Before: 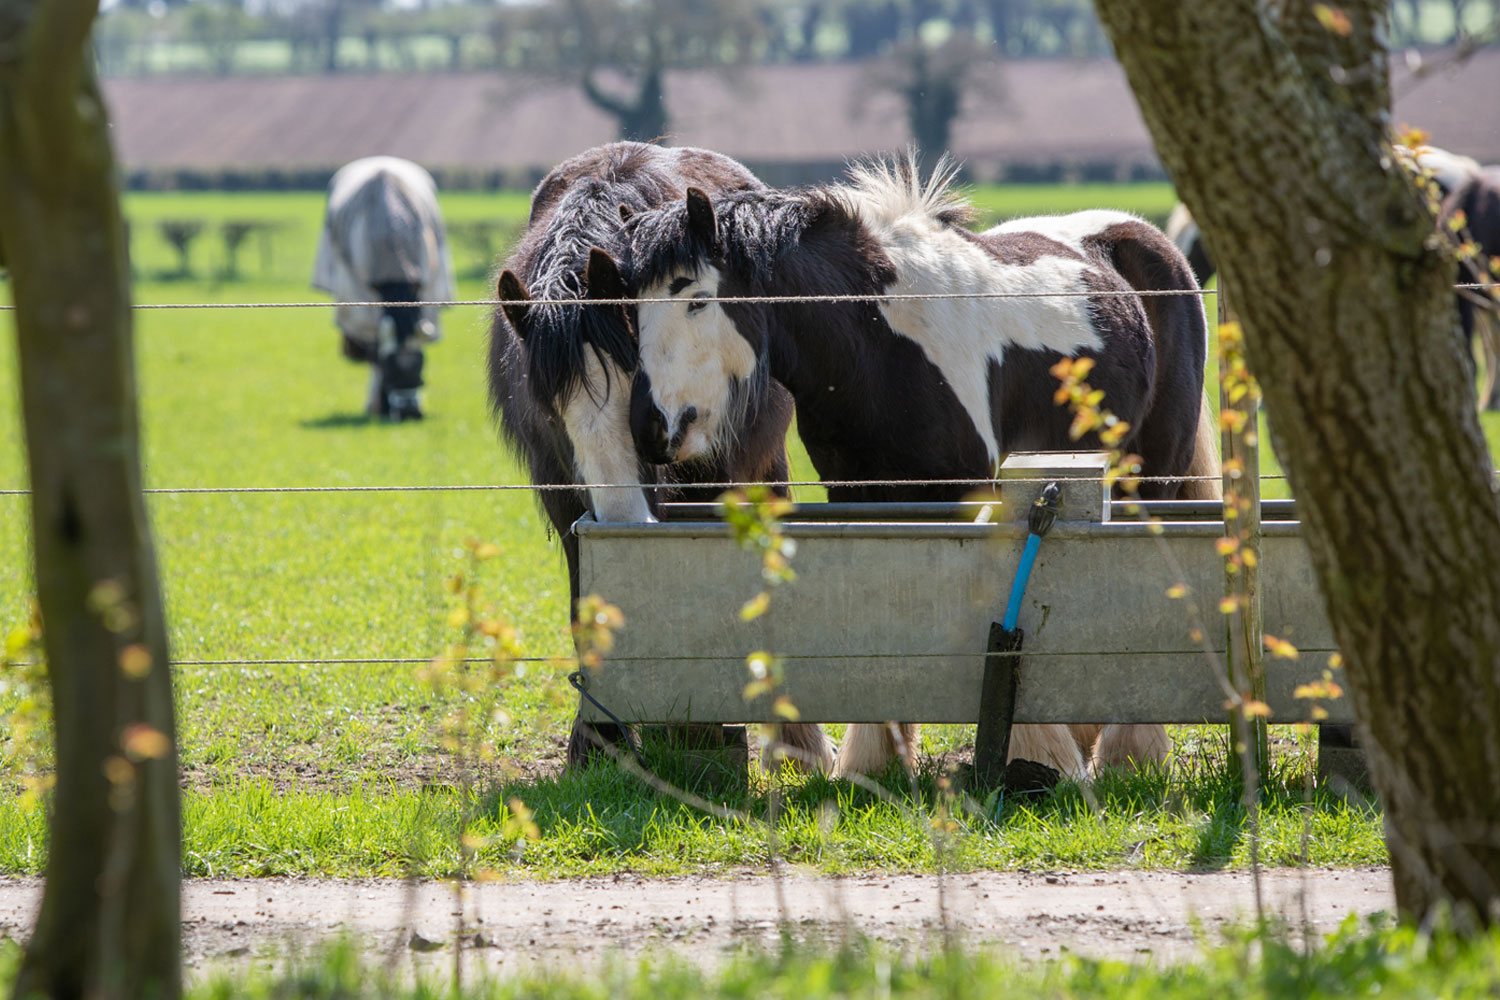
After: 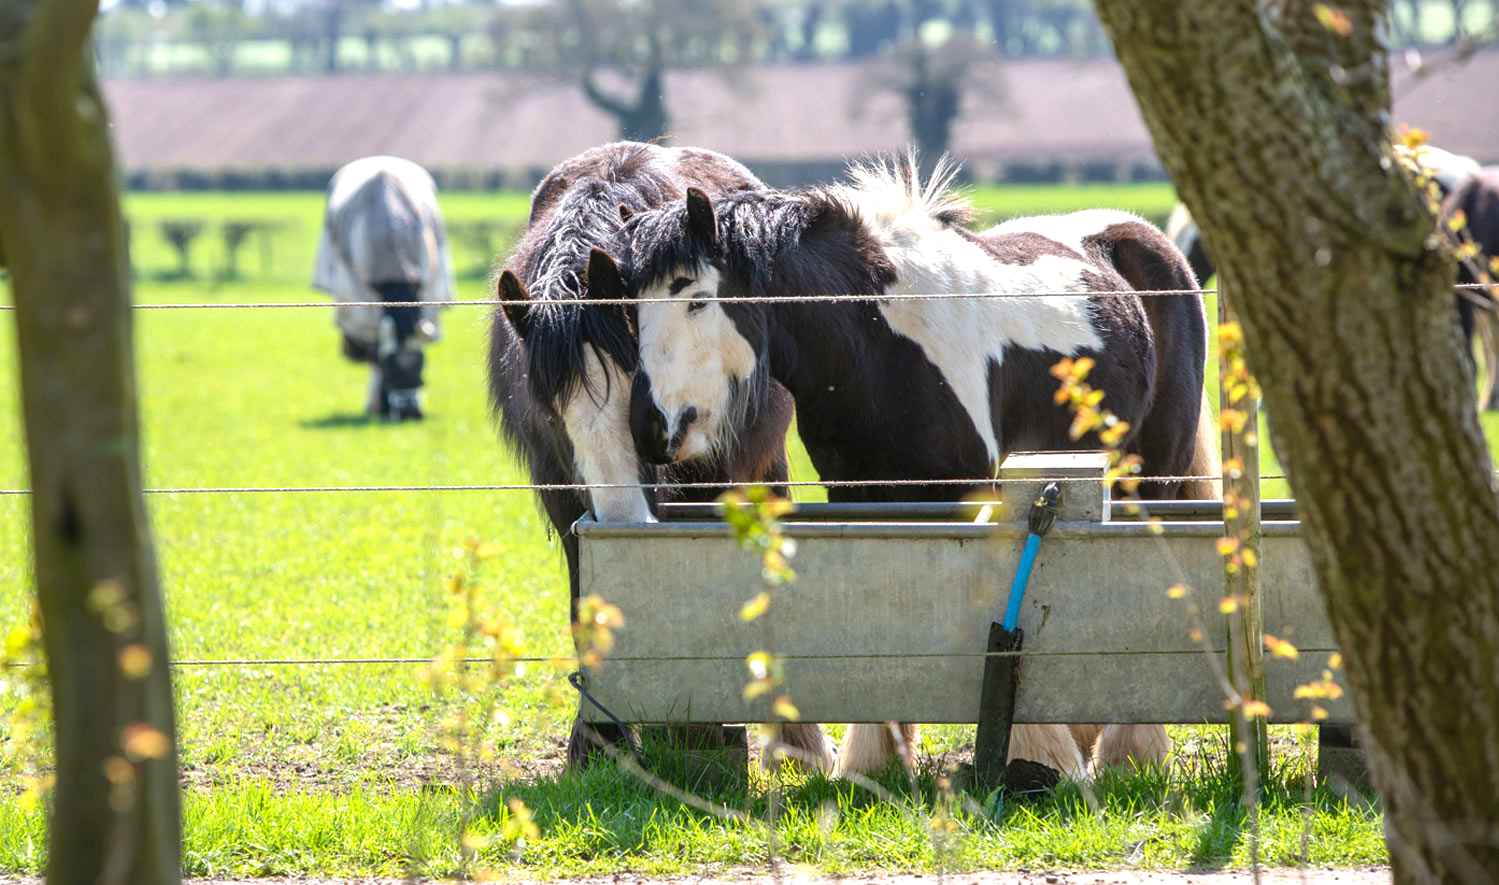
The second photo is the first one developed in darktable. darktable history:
exposure: black level correction 0, exposure 0.7 EV, compensate exposure bias true, compensate highlight preservation false
crop and rotate: top 0%, bottom 11.49%
contrast brightness saturation: contrast -0.02, brightness -0.01, saturation 0.03
